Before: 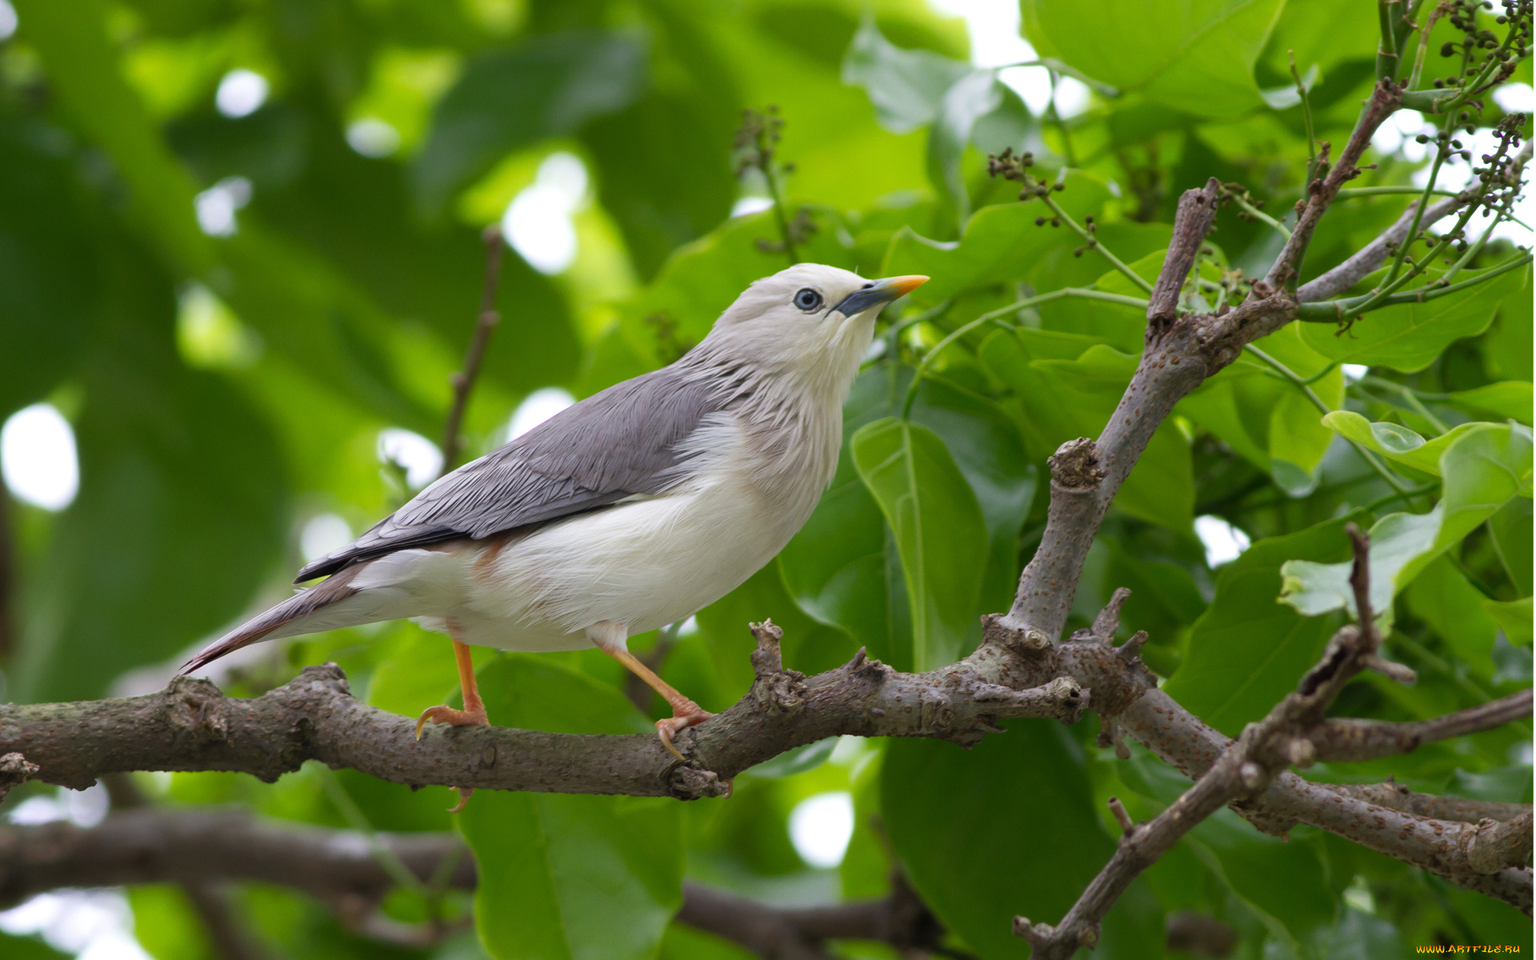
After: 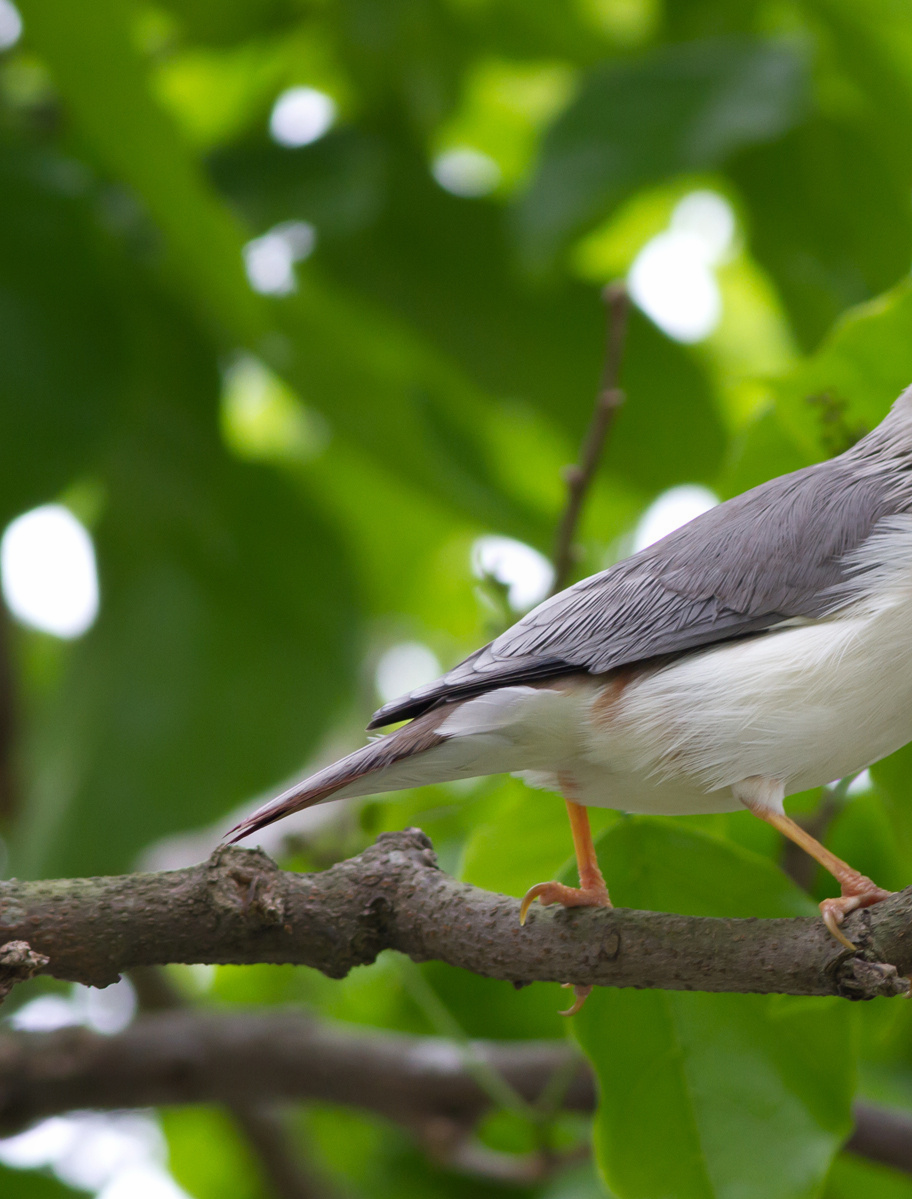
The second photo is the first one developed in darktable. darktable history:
crop and rotate: left 0.033%, top 0%, right 52.421%
exposure: exposure -0.04 EV, compensate highlight preservation false
tone equalizer: mask exposure compensation -0.501 EV
